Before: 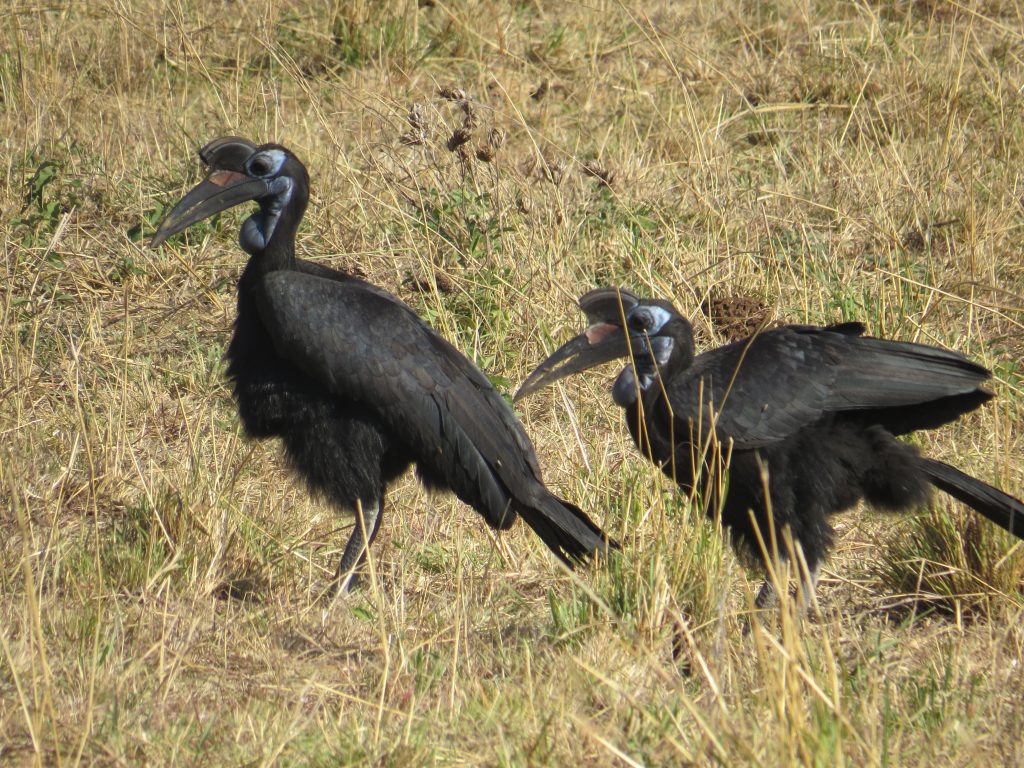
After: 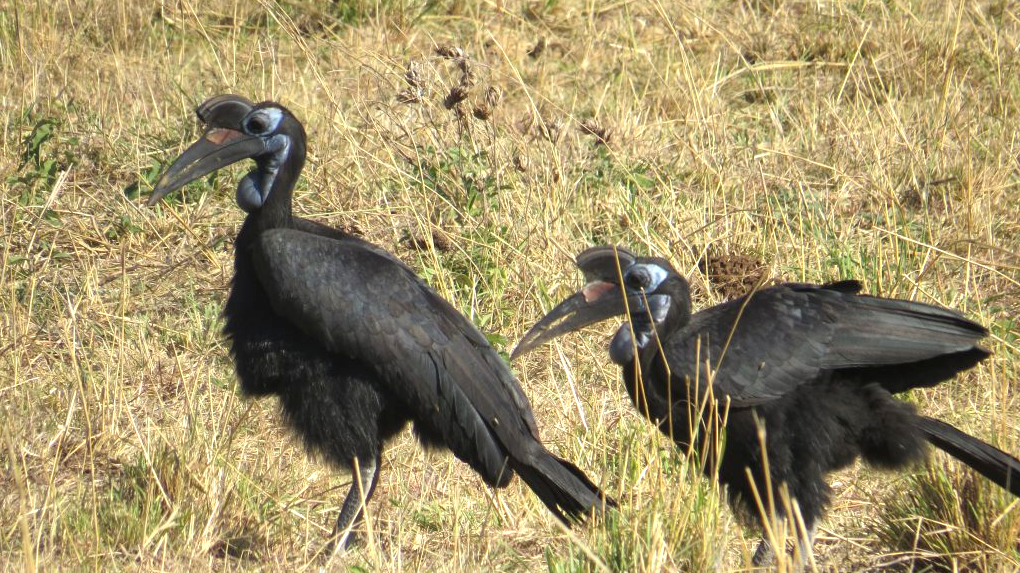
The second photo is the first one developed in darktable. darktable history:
exposure: black level correction 0.001, exposure 0.5 EV, compensate exposure bias true, compensate highlight preservation false
crop: left 0.387%, top 5.469%, bottom 19.809%
